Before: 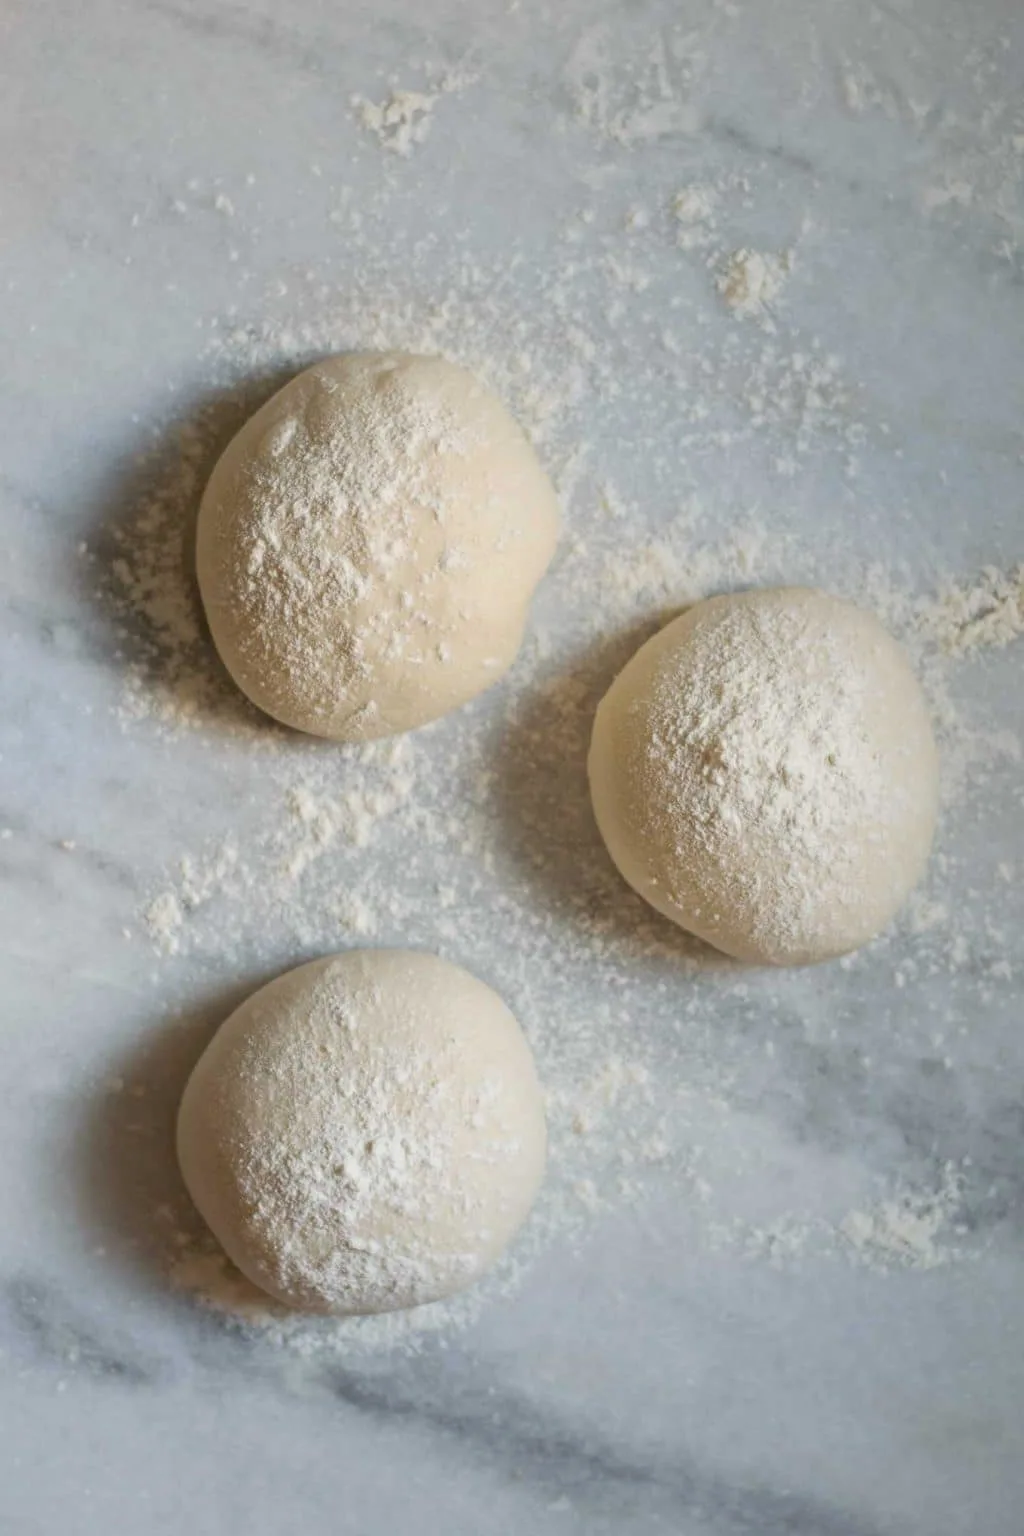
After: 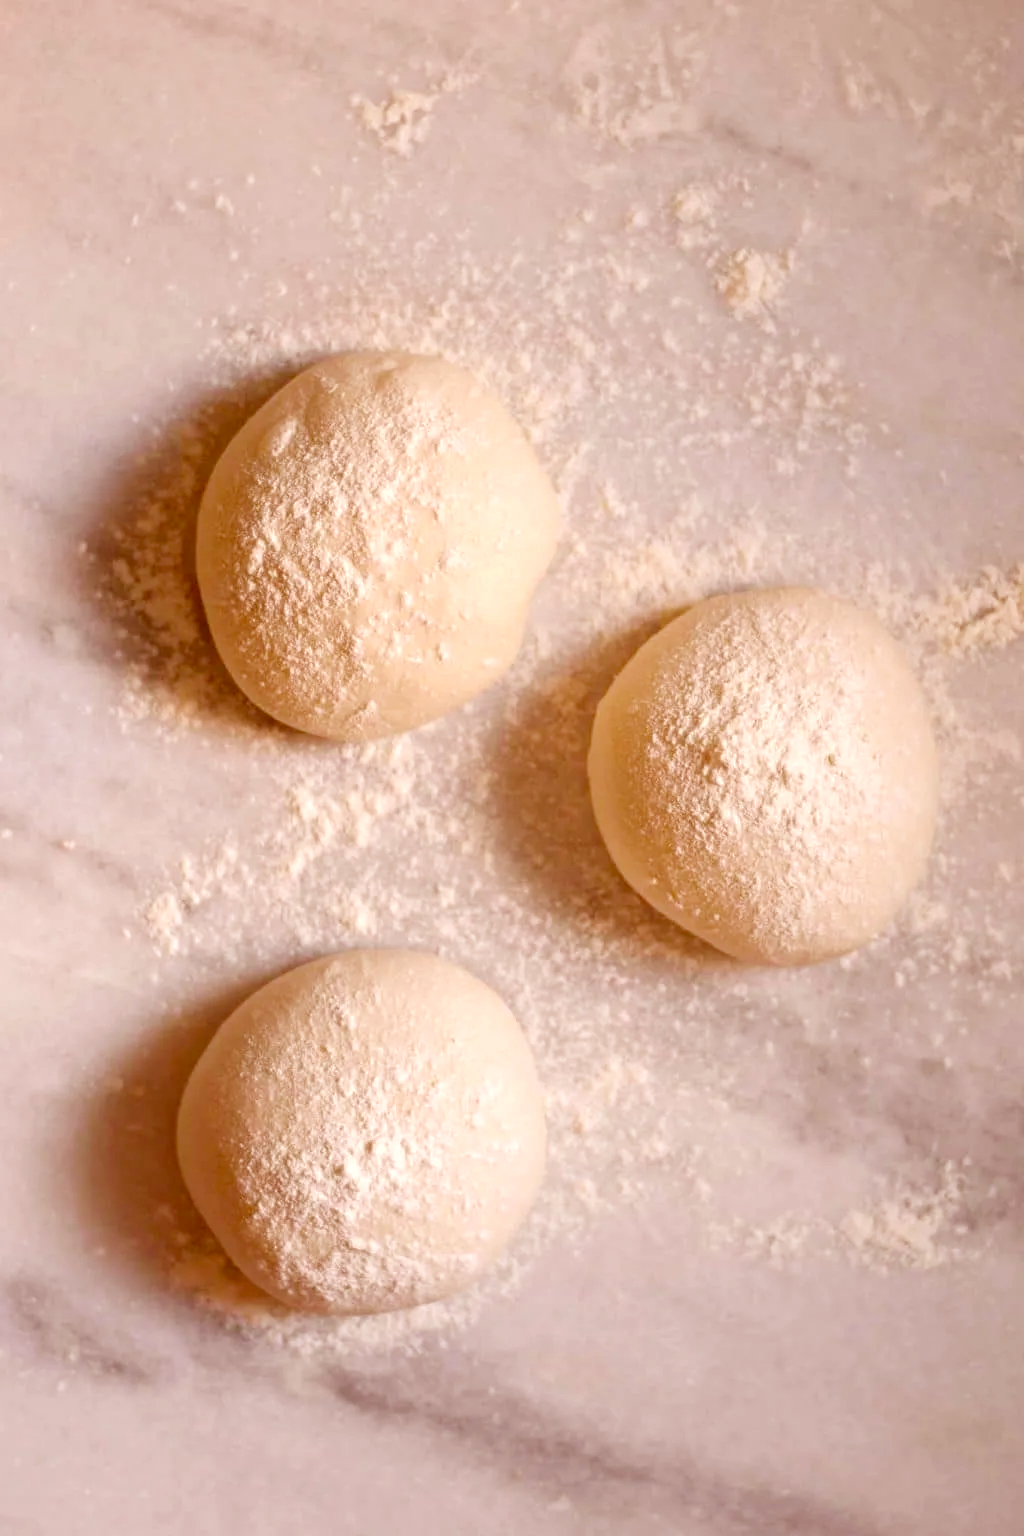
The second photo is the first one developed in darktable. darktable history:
color correction: highlights a* 9.43, highlights b* 8.78, shadows a* 39.96, shadows b* 39.91, saturation 0.767
color balance rgb: perceptual saturation grading › global saturation 0.338%, perceptual saturation grading › highlights -17.985%, perceptual saturation grading › mid-tones 33.129%, perceptual saturation grading › shadows 50.565%, perceptual brilliance grading › global brilliance 10.23%, perceptual brilliance grading › shadows 14.489%, global vibrance 20%
